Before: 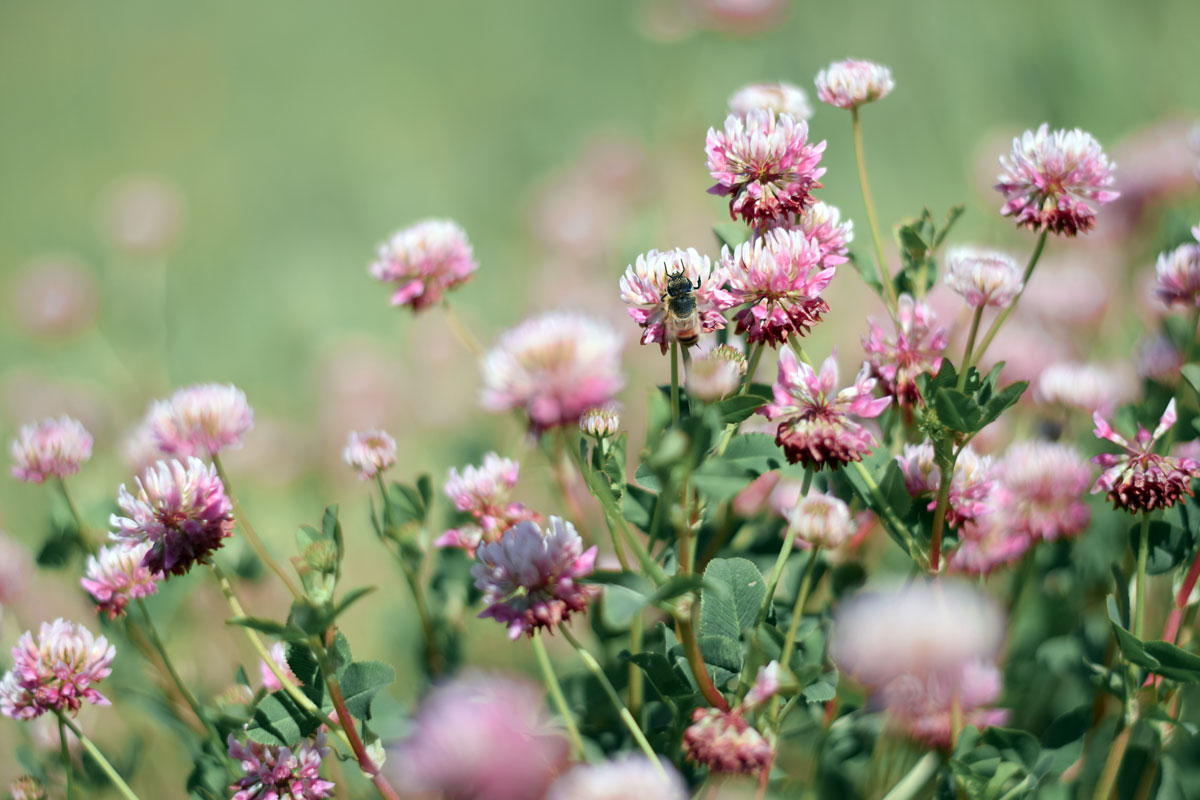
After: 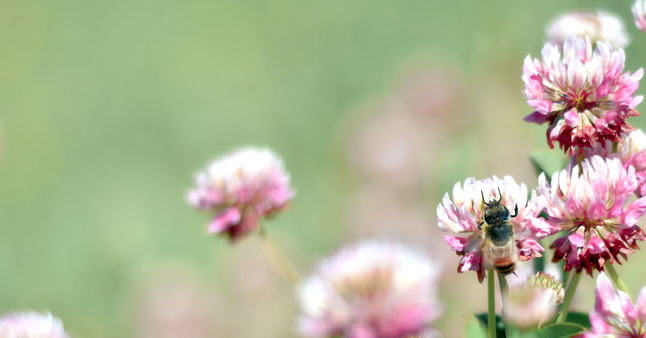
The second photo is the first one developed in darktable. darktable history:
crop: left 15.306%, top 9.065%, right 30.789%, bottom 48.638%
tone equalizer: -7 EV 0.15 EV, -6 EV 0.6 EV, -5 EV 1.15 EV, -4 EV 1.33 EV, -3 EV 1.15 EV, -2 EV 0.6 EV, -1 EV 0.15 EV, mask exposure compensation -0.5 EV
contrast equalizer: y [[0.514, 0.573, 0.581, 0.508, 0.5, 0.5], [0.5 ×6], [0.5 ×6], [0 ×6], [0 ×6]]
